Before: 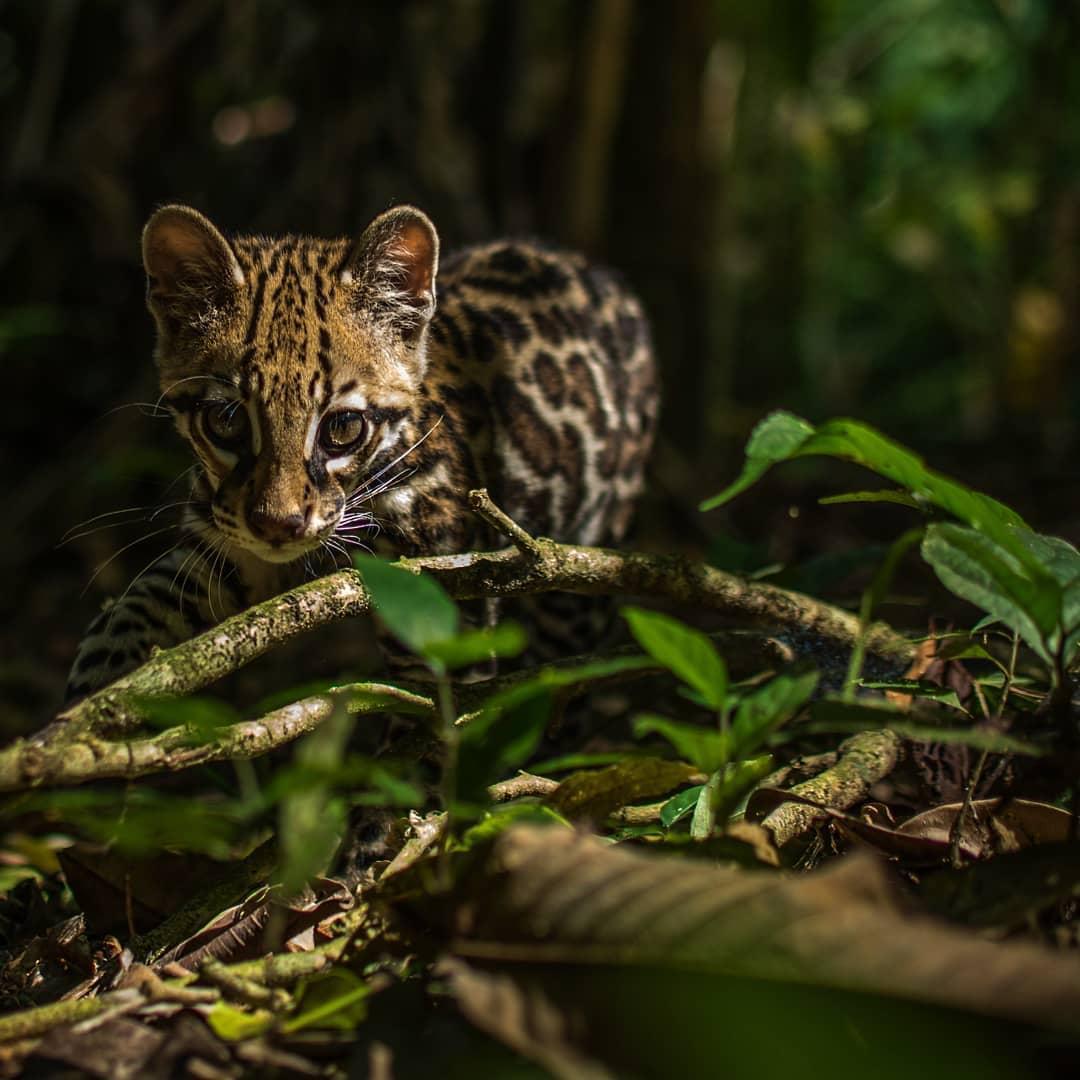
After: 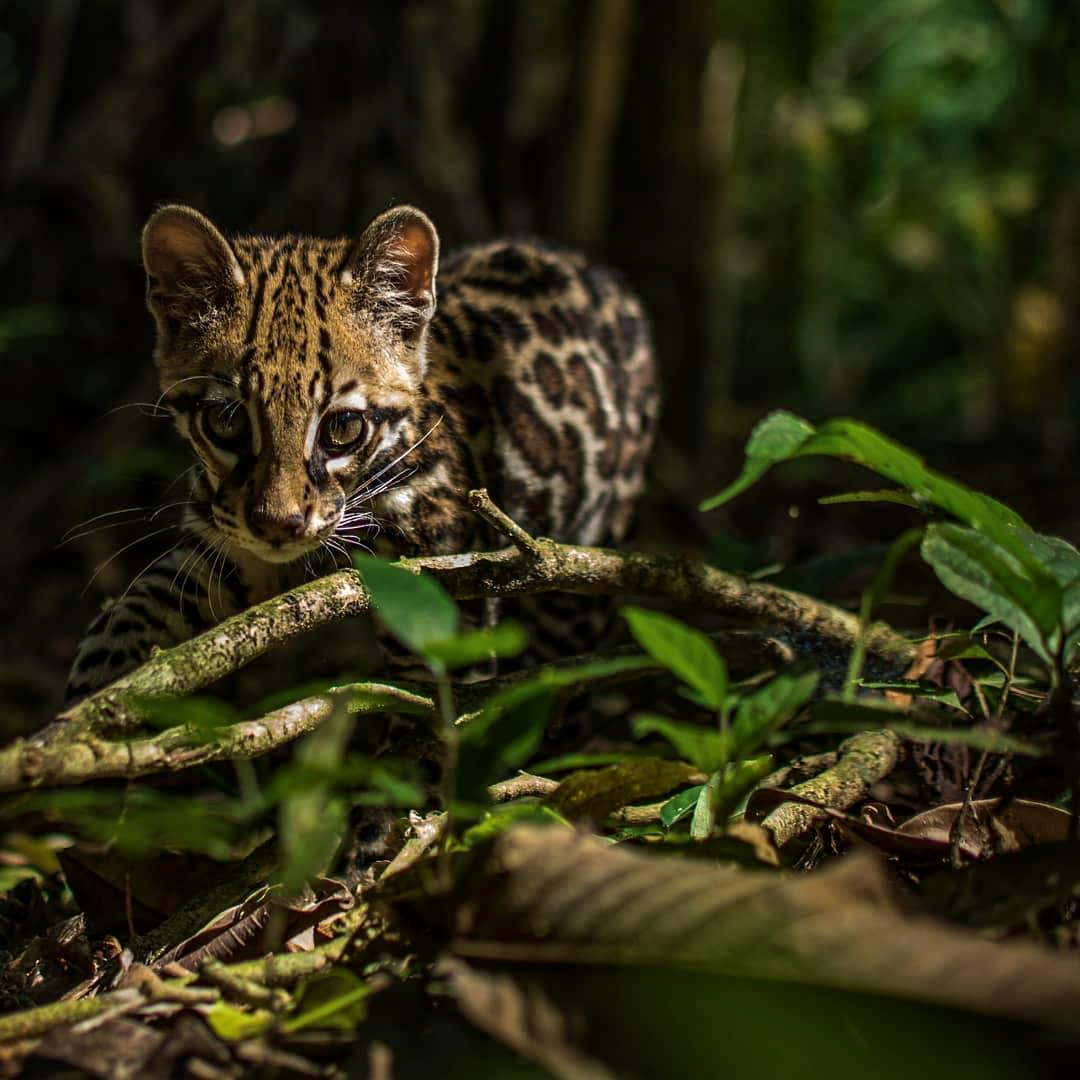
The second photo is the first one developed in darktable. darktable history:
local contrast: mode bilateral grid, contrast 20, coarseness 50, detail 120%, midtone range 0.2
haze removal: strength 0.02, distance 0.25, compatibility mode true, adaptive false
